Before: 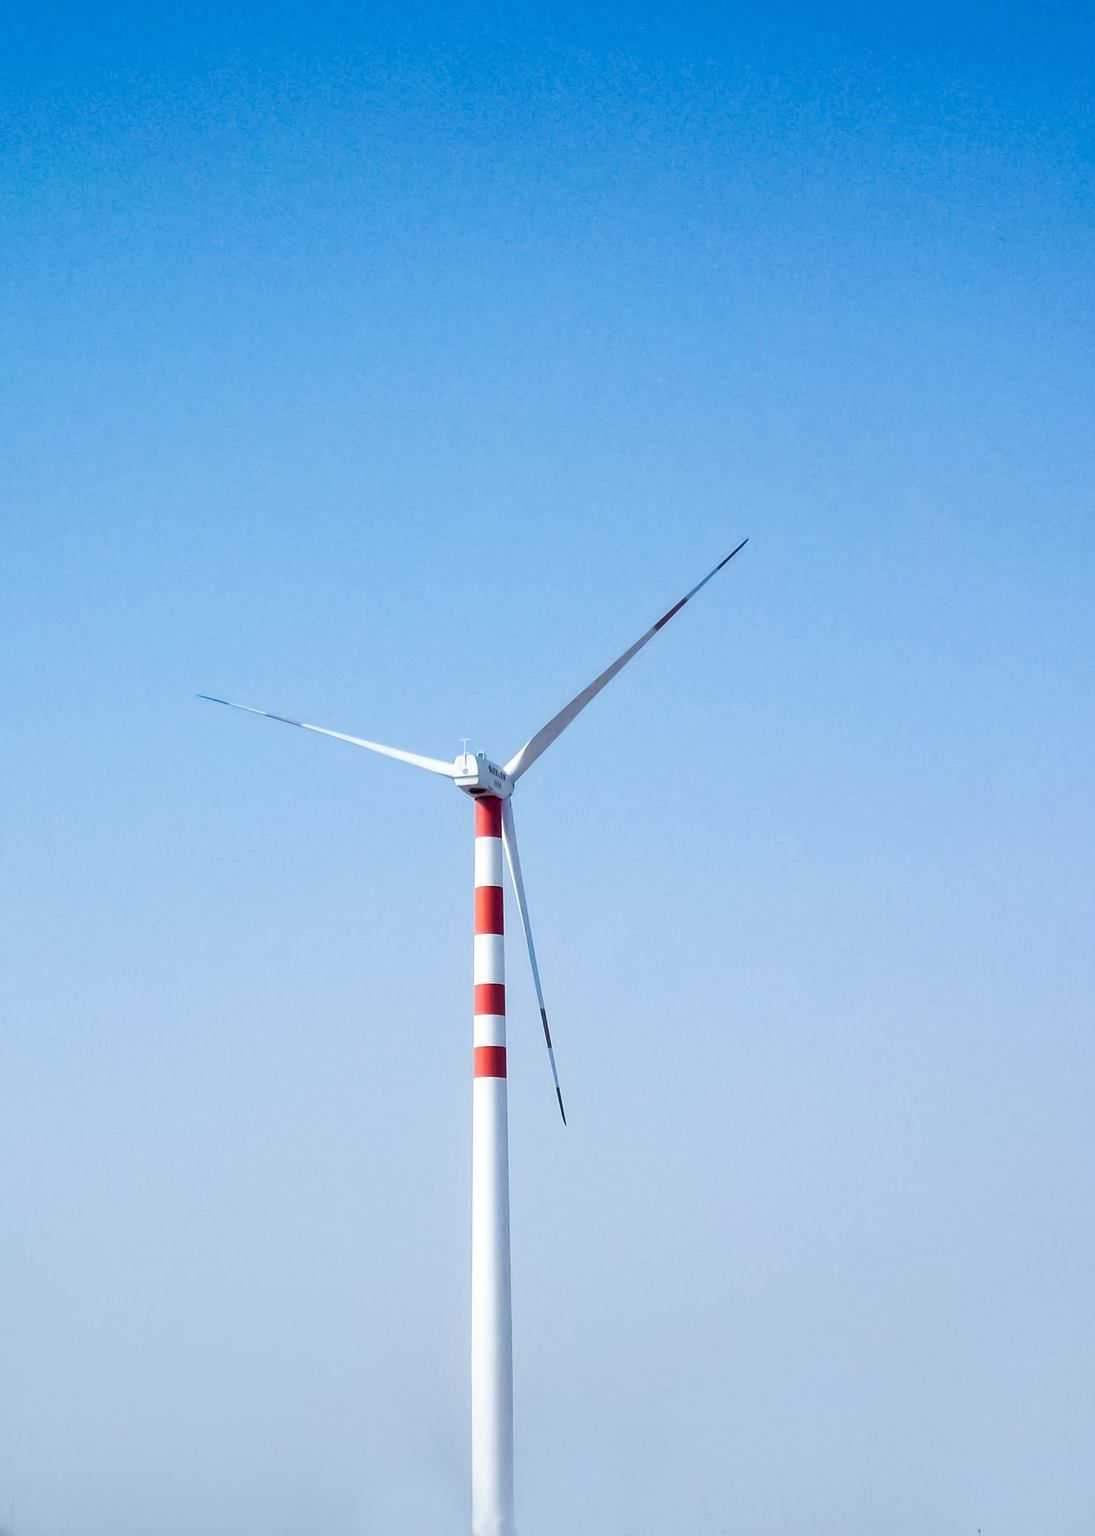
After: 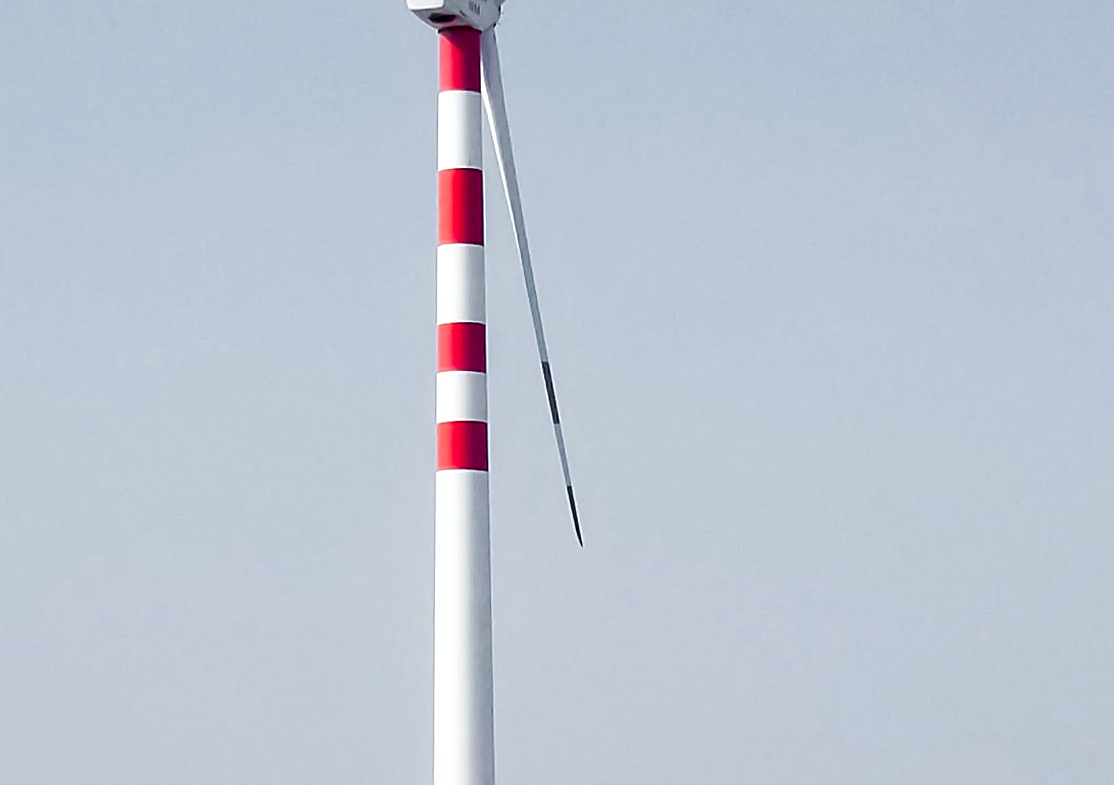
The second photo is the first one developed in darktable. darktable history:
crop: left 17.998%, top 50.757%, right 17.505%, bottom 16.85%
sharpen: on, module defaults
color zones: curves: ch0 [(0, 0.48) (0.209, 0.398) (0.305, 0.332) (0.429, 0.493) (0.571, 0.5) (0.714, 0.5) (0.857, 0.5) (1, 0.48)]; ch1 [(0, 0.736) (0.143, 0.625) (0.225, 0.371) (0.429, 0.256) (0.571, 0.241) (0.714, 0.213) (0.857, 0.48) (1, 0.736)]; ch2 [(0, 0.448) (0.143, 0.498) (0.286, 0.5) (0.429, 0.5) (0.571, 0.5) (0.714, 0.5) (0.857, 0.5) (1, 0.448)]
